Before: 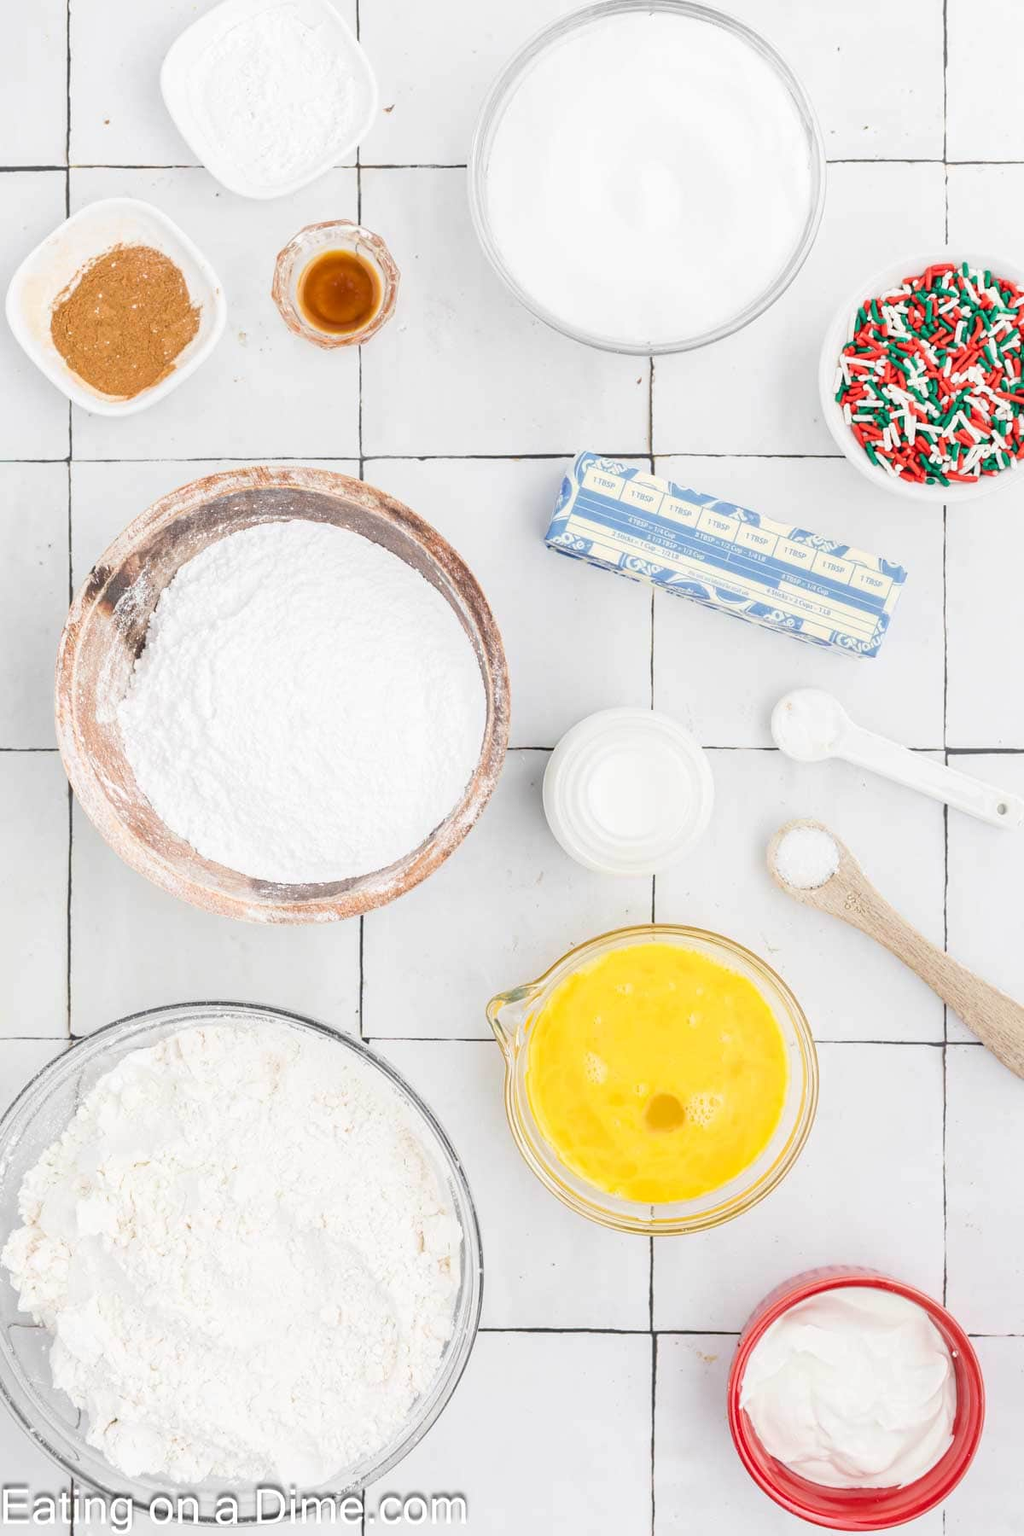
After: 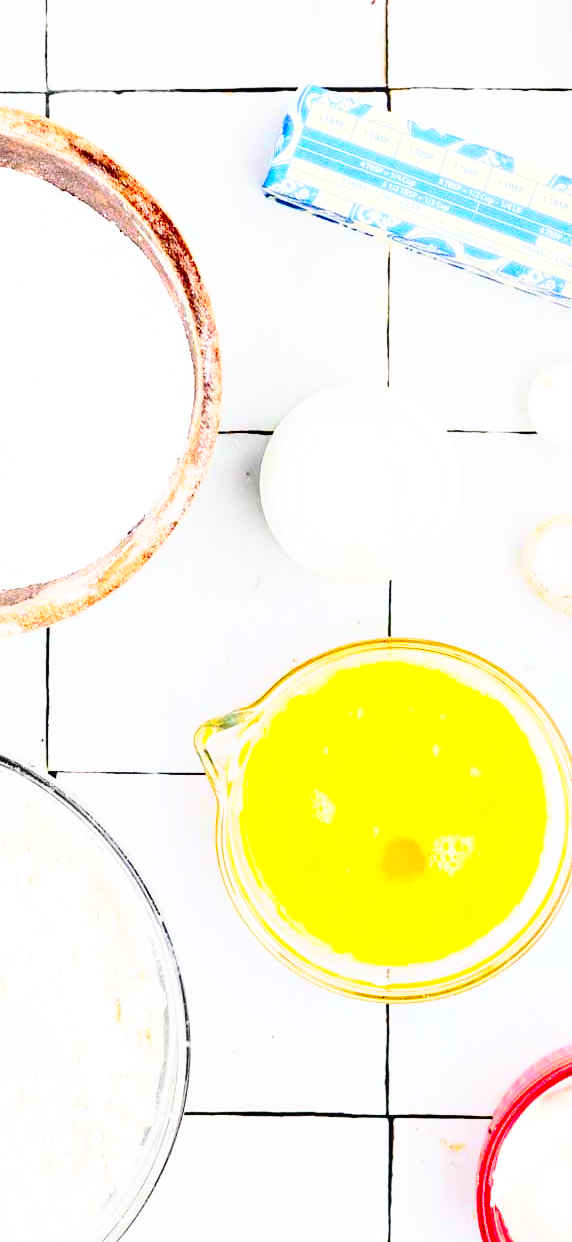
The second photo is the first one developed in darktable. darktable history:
base curve: curves: ch0 [(0, 0) (0.028, 0.03) (0.121, 0.232) (0.46, 0.748) (0.859, 0.968) (1, 1)], preserve colors none
color balance rgb: perceptual saturation grading › global saturation 0.148%, global vibrance 6.288%
contrast equalizer: y [[0.6 ×6], [0.55 ×6], [0 ×6], [0 ×6], [0 ×6]]
contrast brightness saturation: contrast 0.267, brightness 0.019, saturation 0.851
crop: left 31.347%, top 24.773%, right 20.312%, bottom 6.225%
